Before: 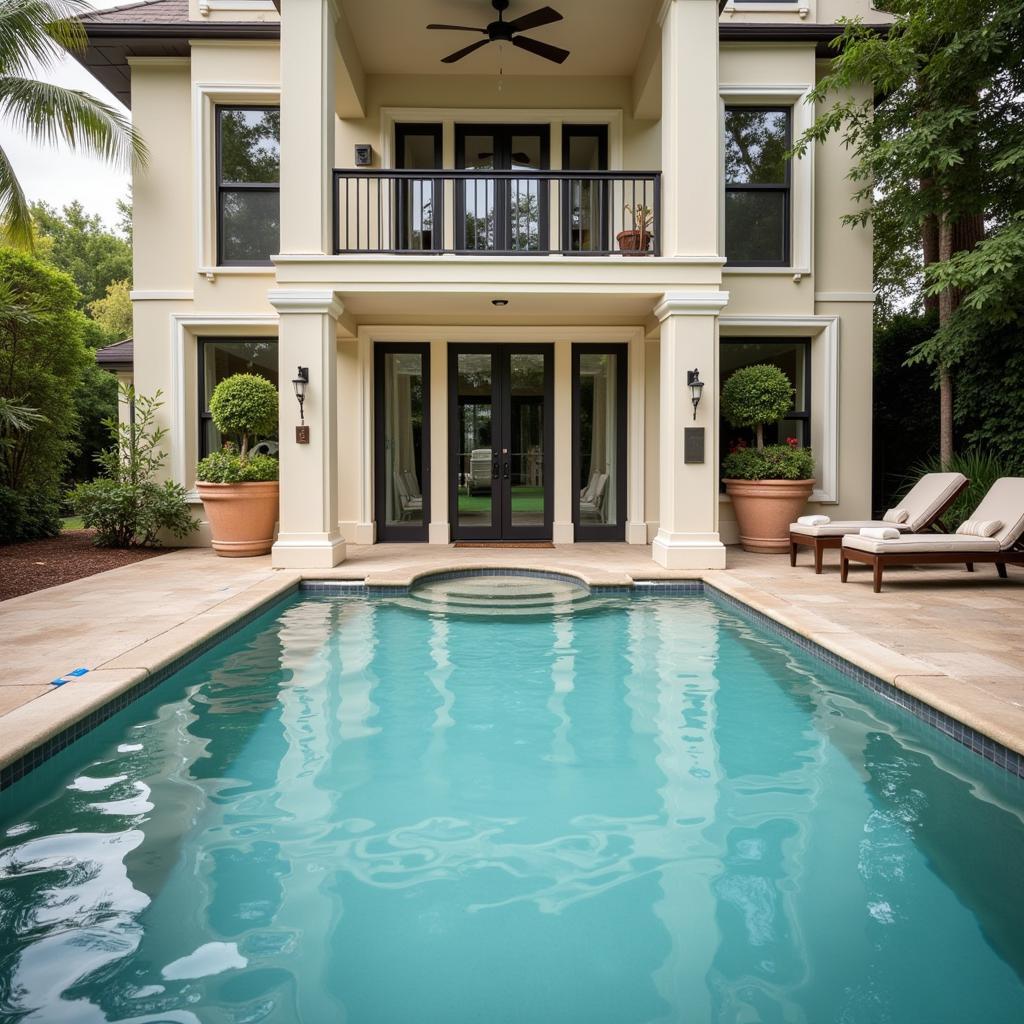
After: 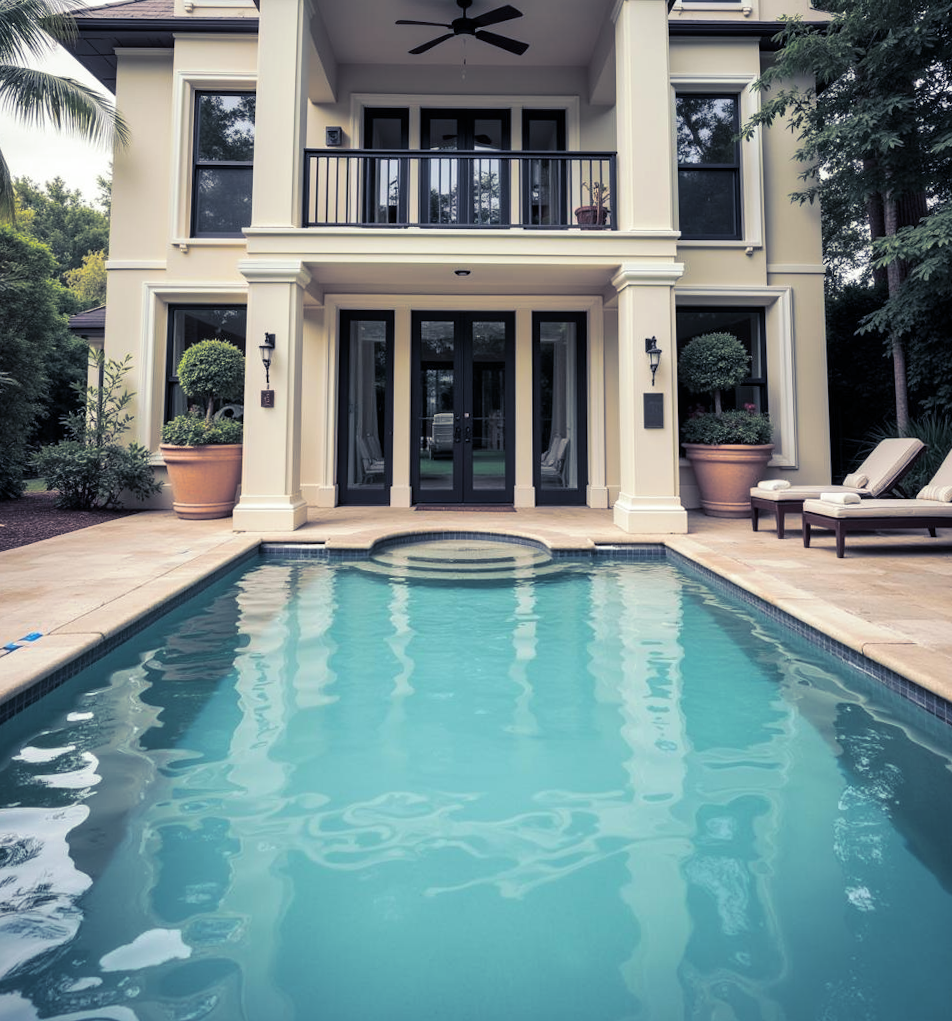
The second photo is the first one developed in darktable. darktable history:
split-toning: shadows › hue 230.4°
rotate and perspective: rotation 0.215°, lens shift (vertical) -0.139, crop left 0.069, crop right 0.939, crop top 0.002, crop bottom 0.996
